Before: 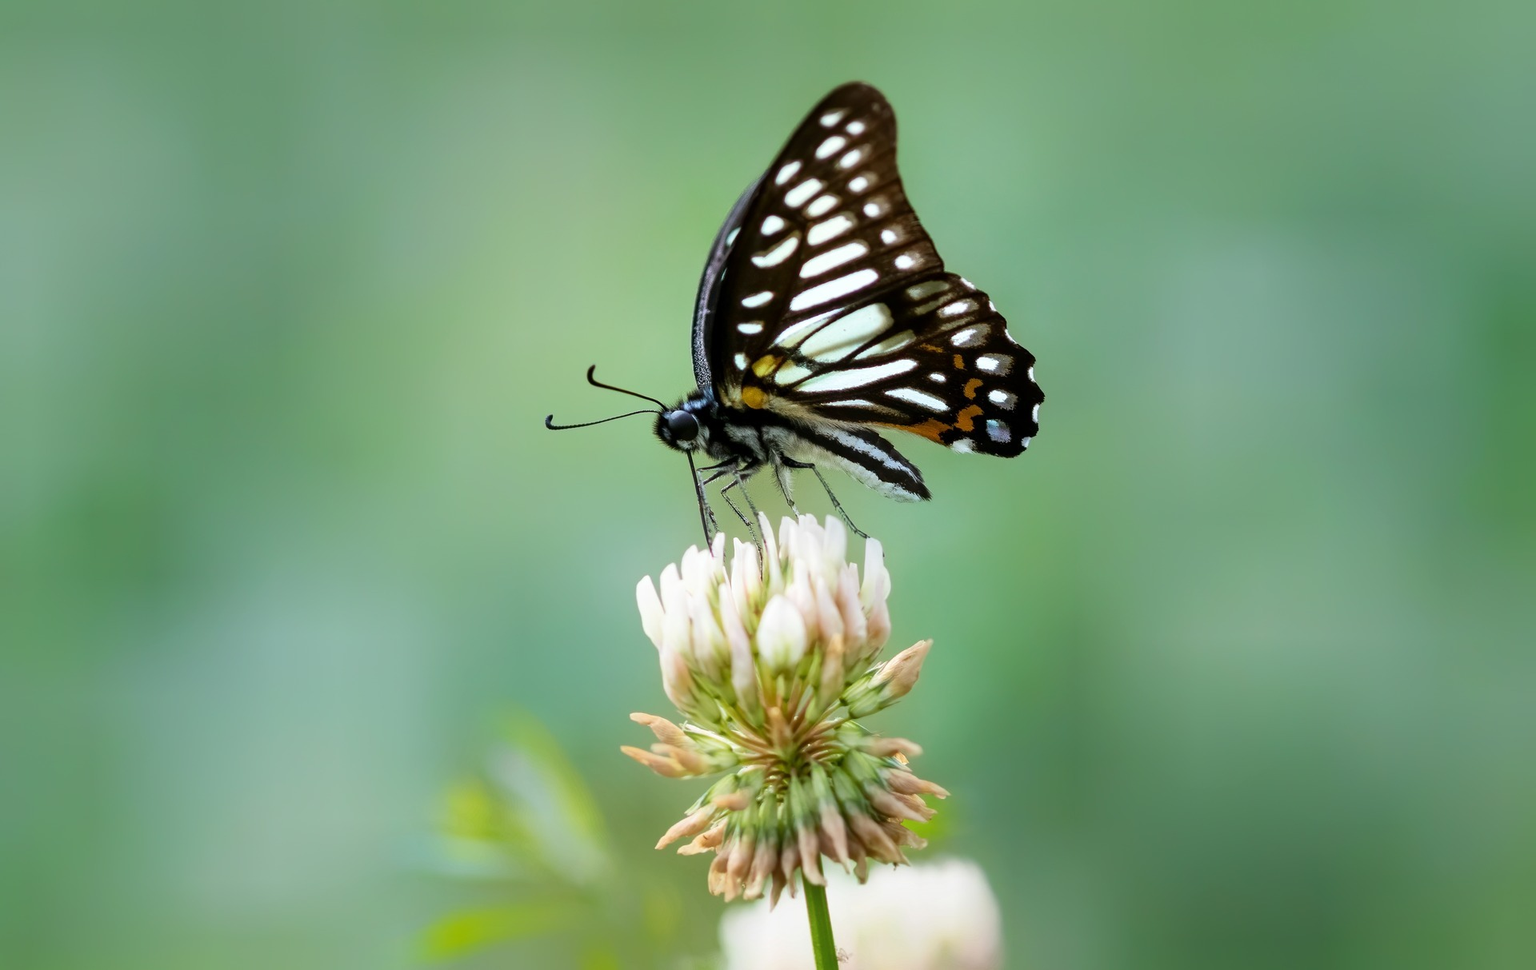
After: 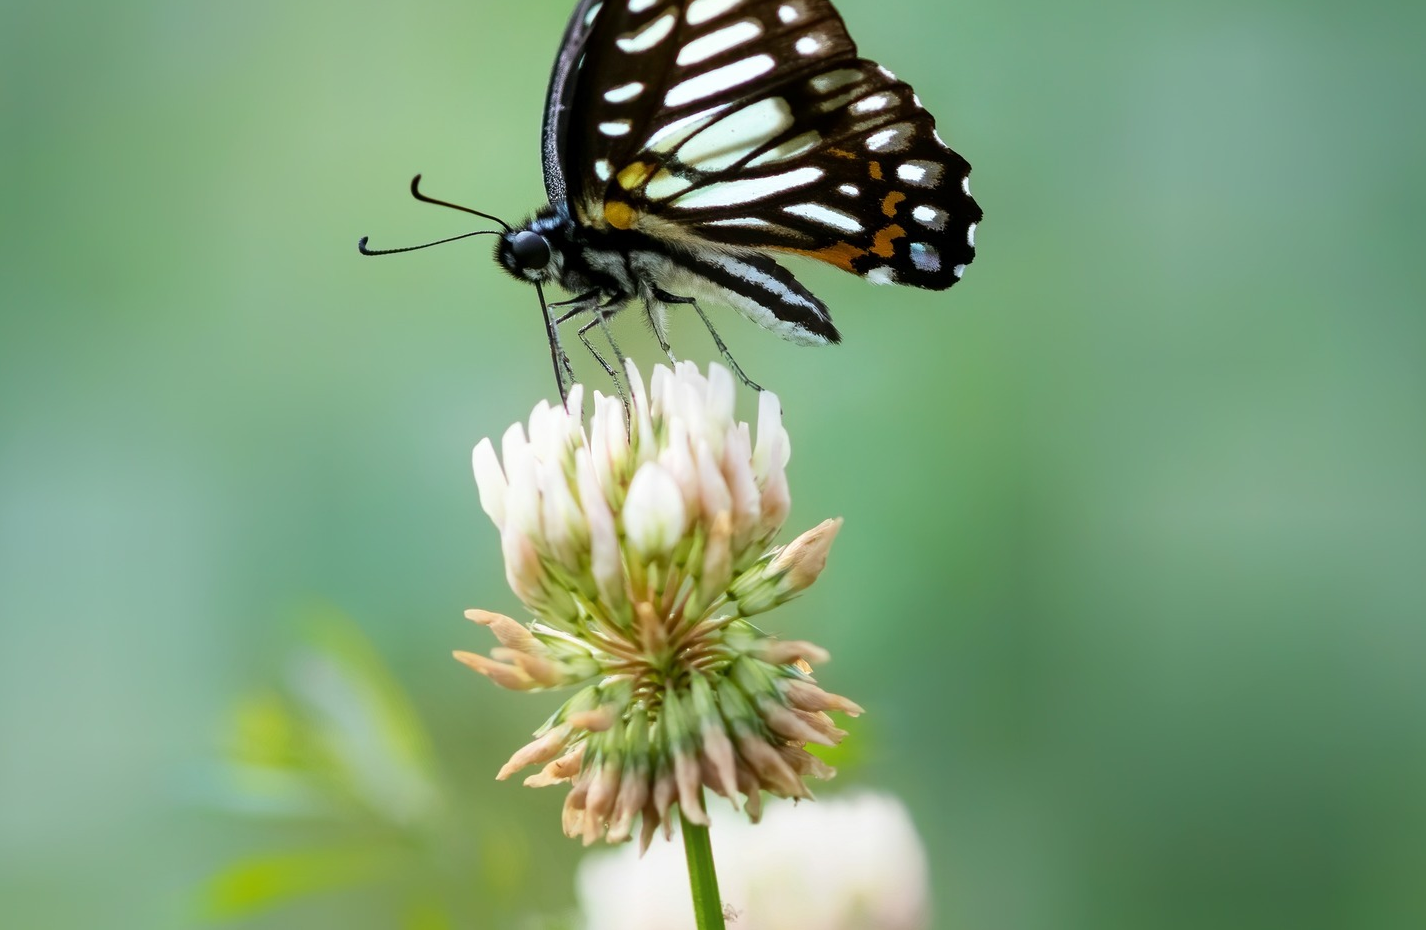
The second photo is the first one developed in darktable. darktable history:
crop: left 16.851%, top 23.266%, right 8.836%
